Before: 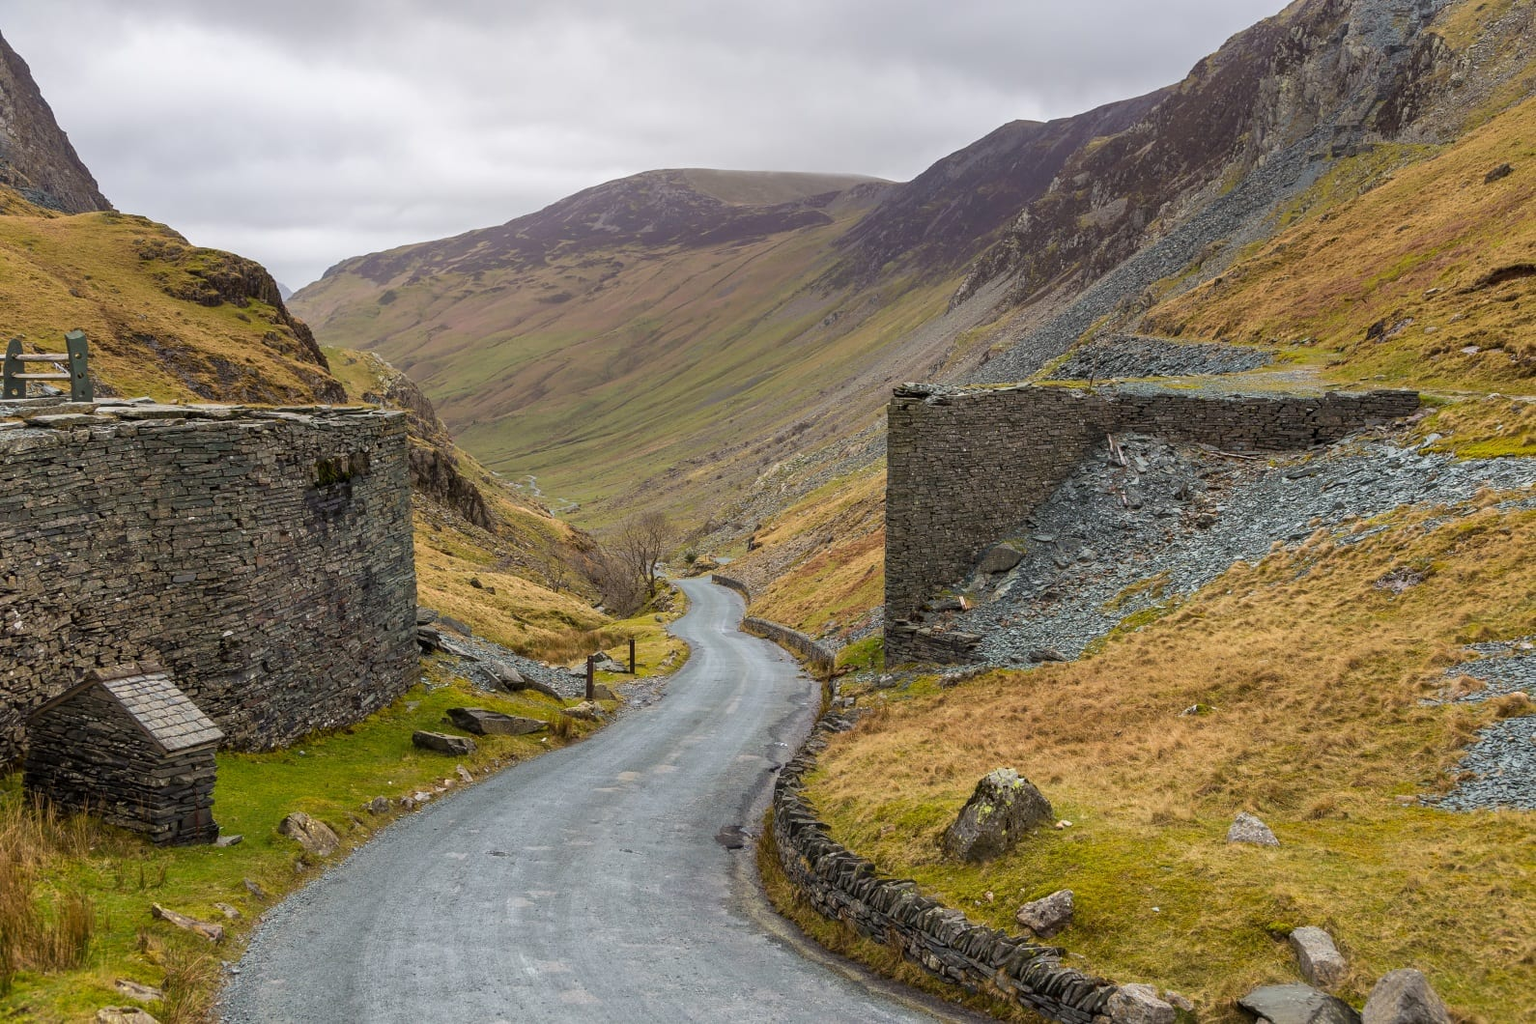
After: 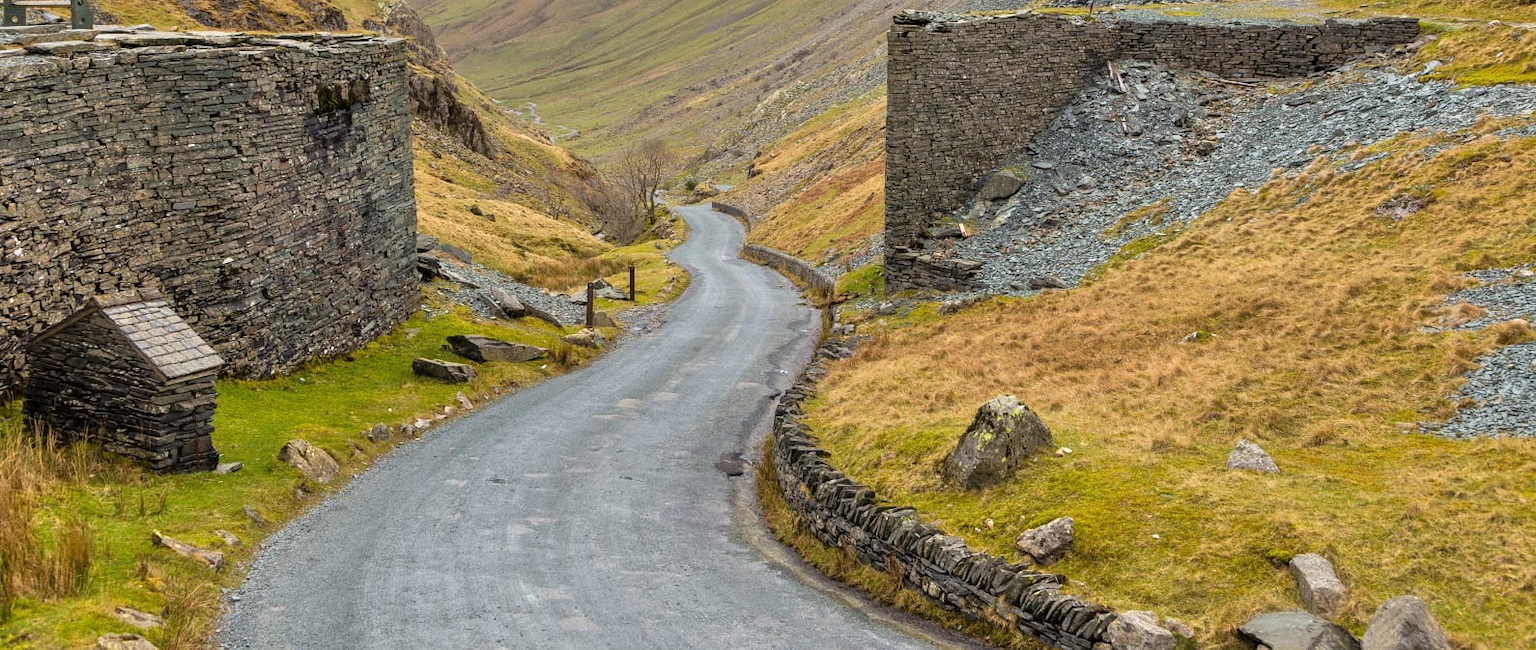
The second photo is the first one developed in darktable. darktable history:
grain: coarseness 0.09 ISO, strength 16.61%
tone equalizer: -8 EV 0.001 EV, -7 EV -0.004 EV, -6 EV 0.009 EV, -5 EV 0.032 EV, -4 EV 0.276 EV, -3 EV 0.644 EV, -2 EV 0.584 EV, -1 EV 0.187 EV, +0 EV 0.024 EV
crop and rotate: top 36.435%
